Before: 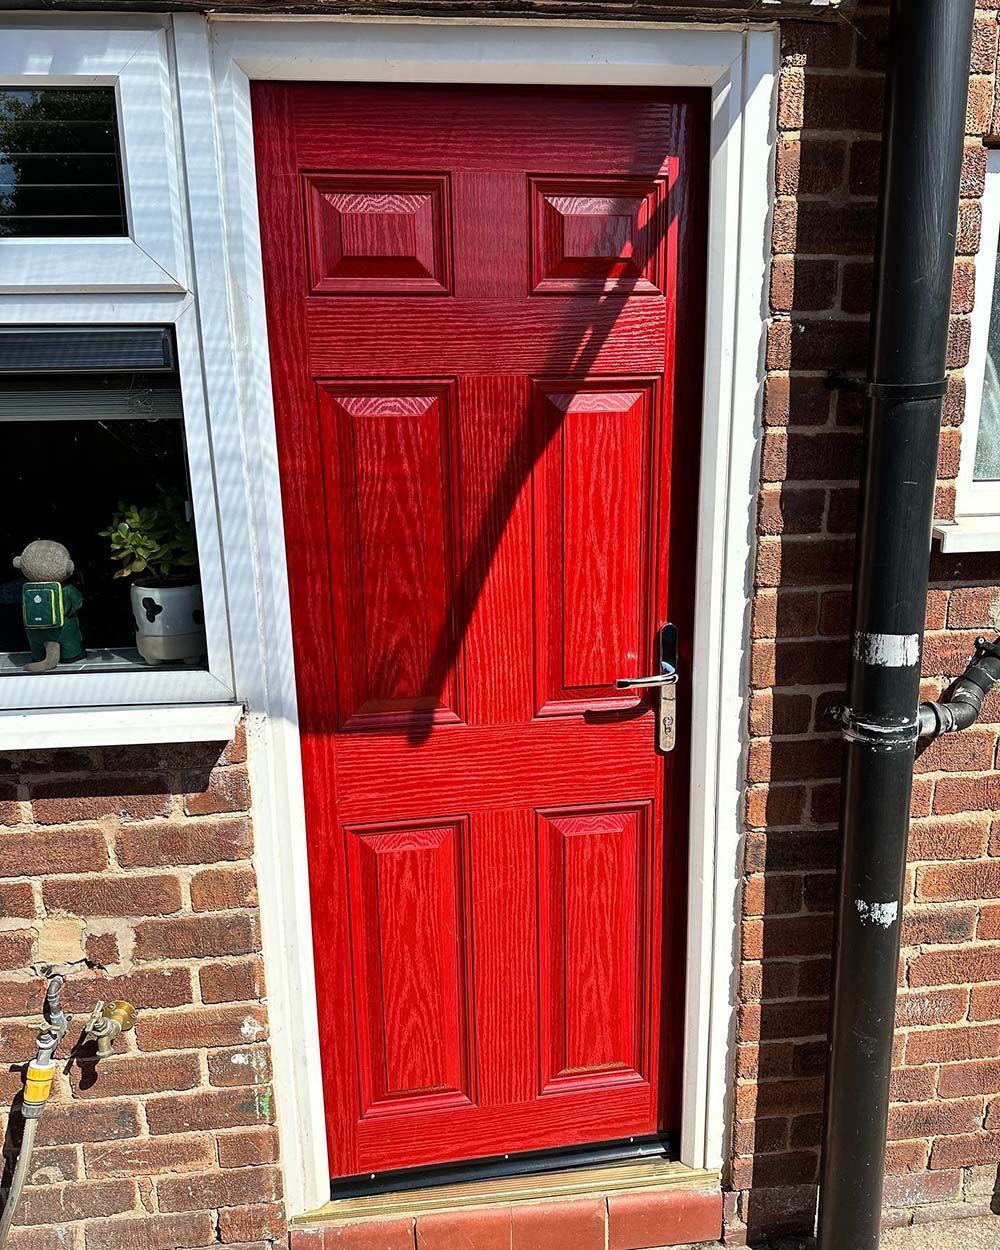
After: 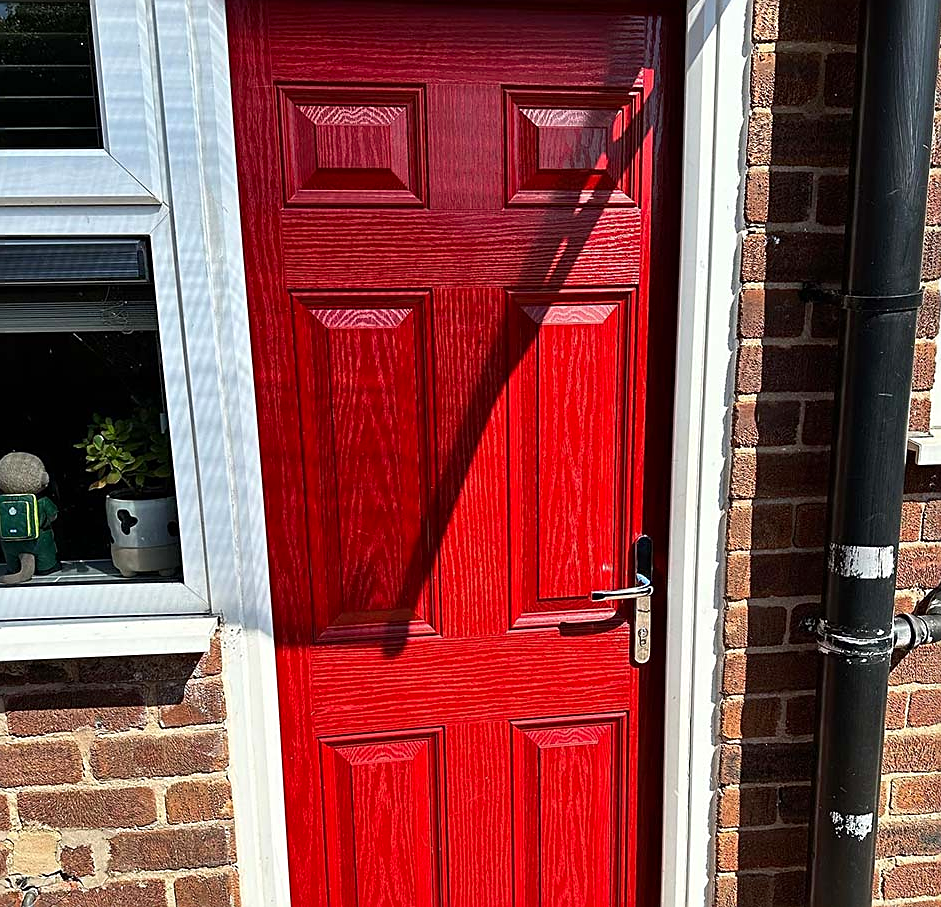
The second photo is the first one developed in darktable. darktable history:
sharpen: on, module defaults
contrast brightness saturation: contrast 0.042, saturation 0.072
crop: left 2.563%, top 7.084%, right 3.3%, bottom 20.314%
